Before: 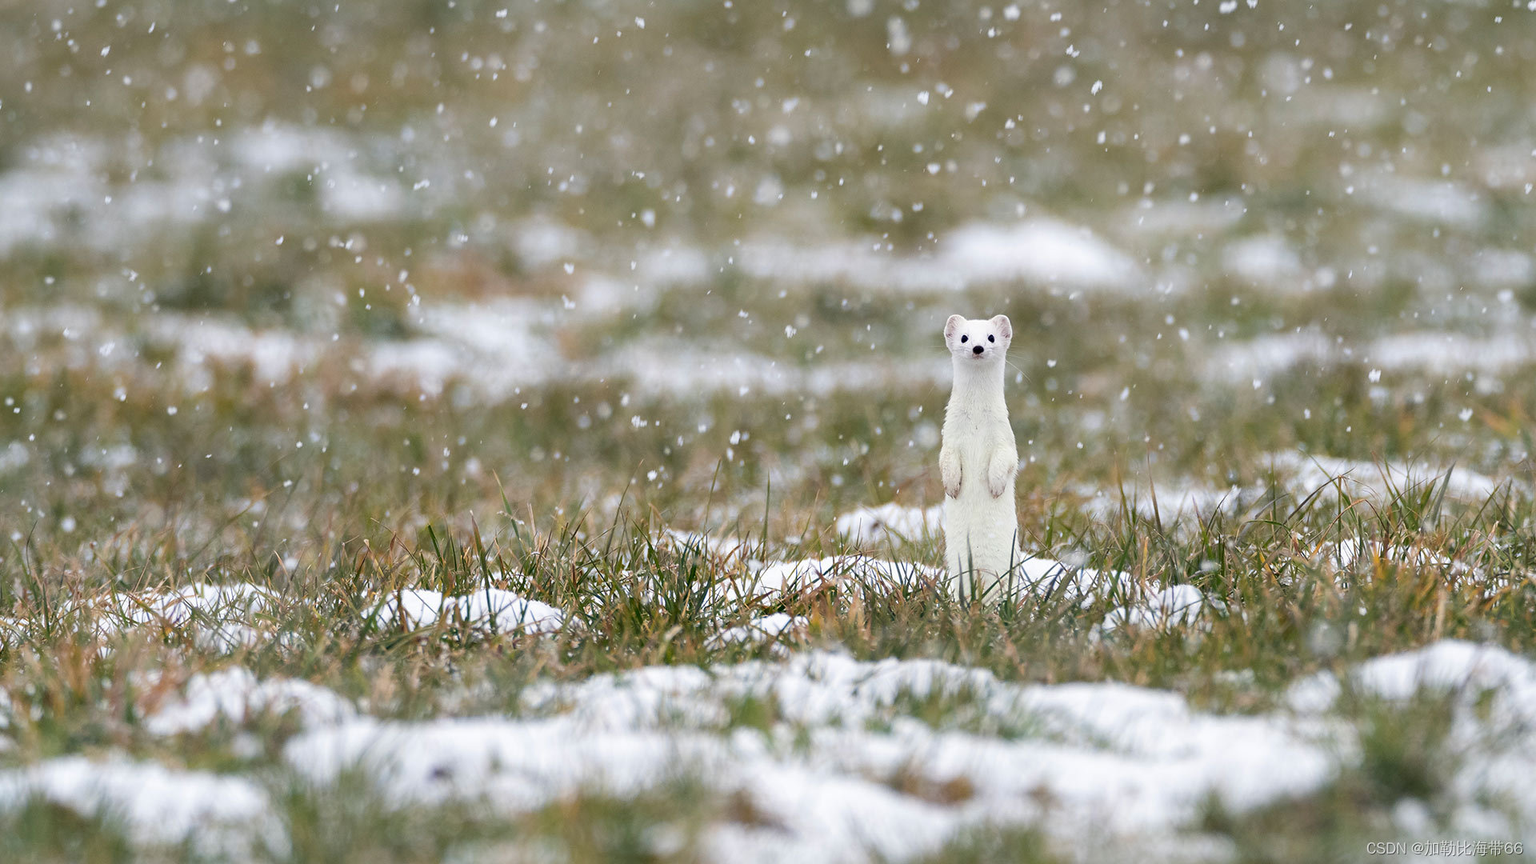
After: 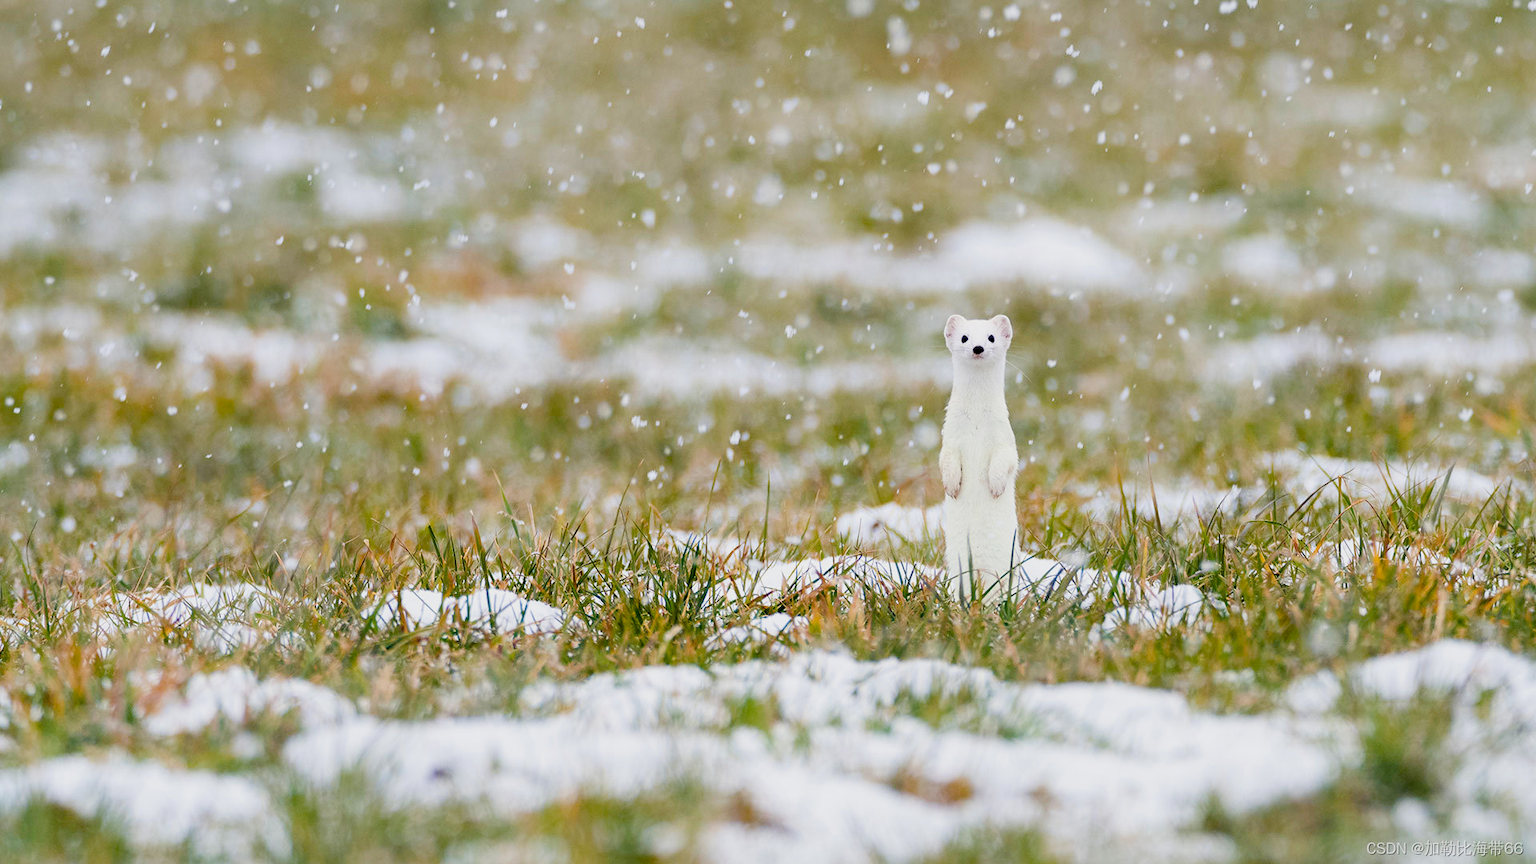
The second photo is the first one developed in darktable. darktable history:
filmic rgb: black relative exposure -7.65 EV, white relative exposure 4.56 EV, hardness 3.61
color balance rgb: linear chroma grading › shadows -2.2%, linear chroma grading › highlights -15%, linear chroma grading › global chroma -10%, linear chroma grading › mid-tones -10%, perceptual saturation grading › global saturation 45%, perceptual saturation grading › highlights -50%, perceptual saturation grading › shadows 30%, perceptual brilliance grading › global brilliance 18%, global vibrance 45%
